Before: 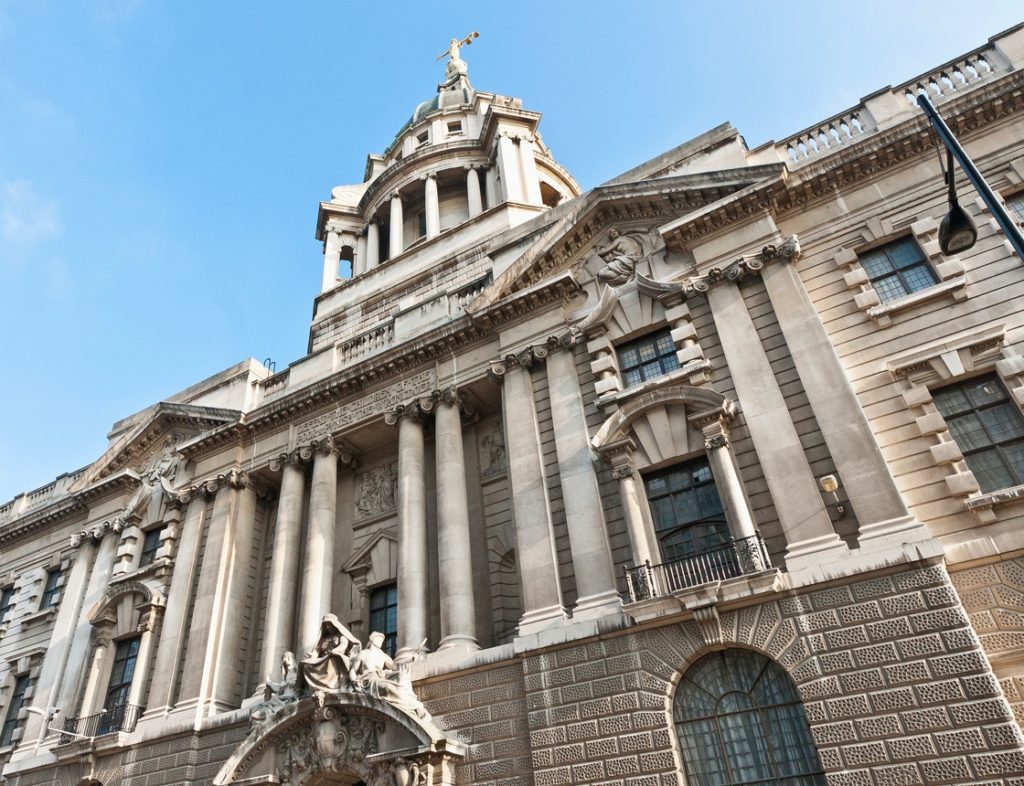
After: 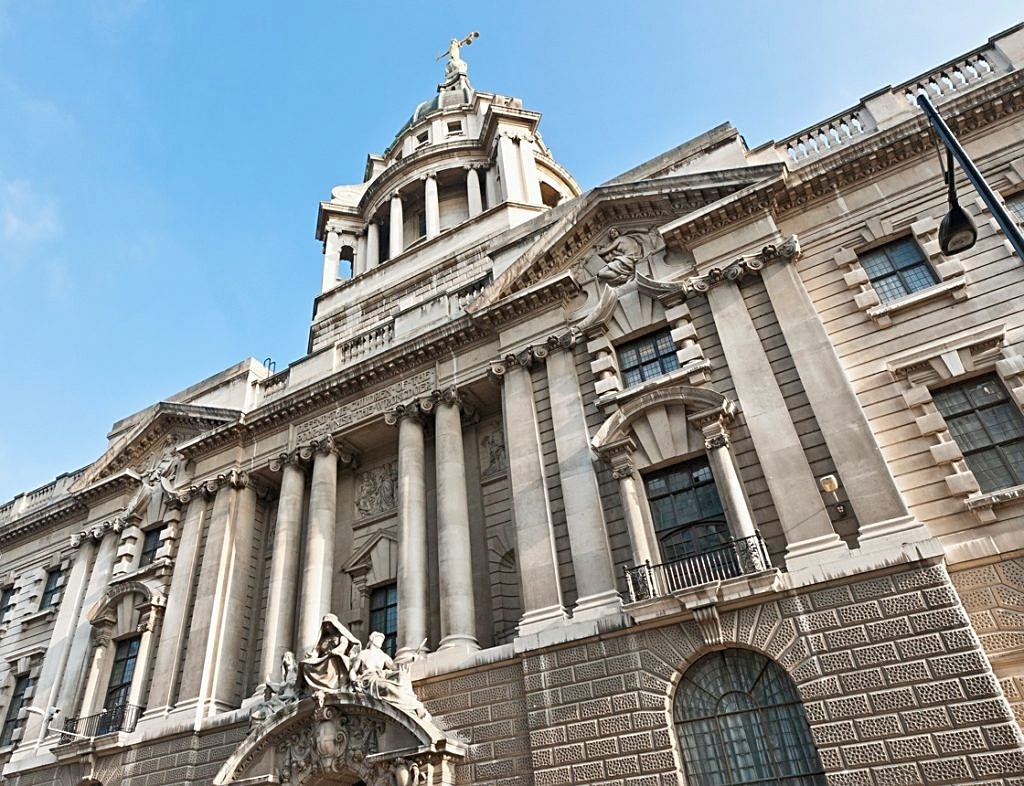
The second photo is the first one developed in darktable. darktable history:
sharpen: on, module defaults
shadows and highlights: shadows 32, highlights -32, soften with gaussian
